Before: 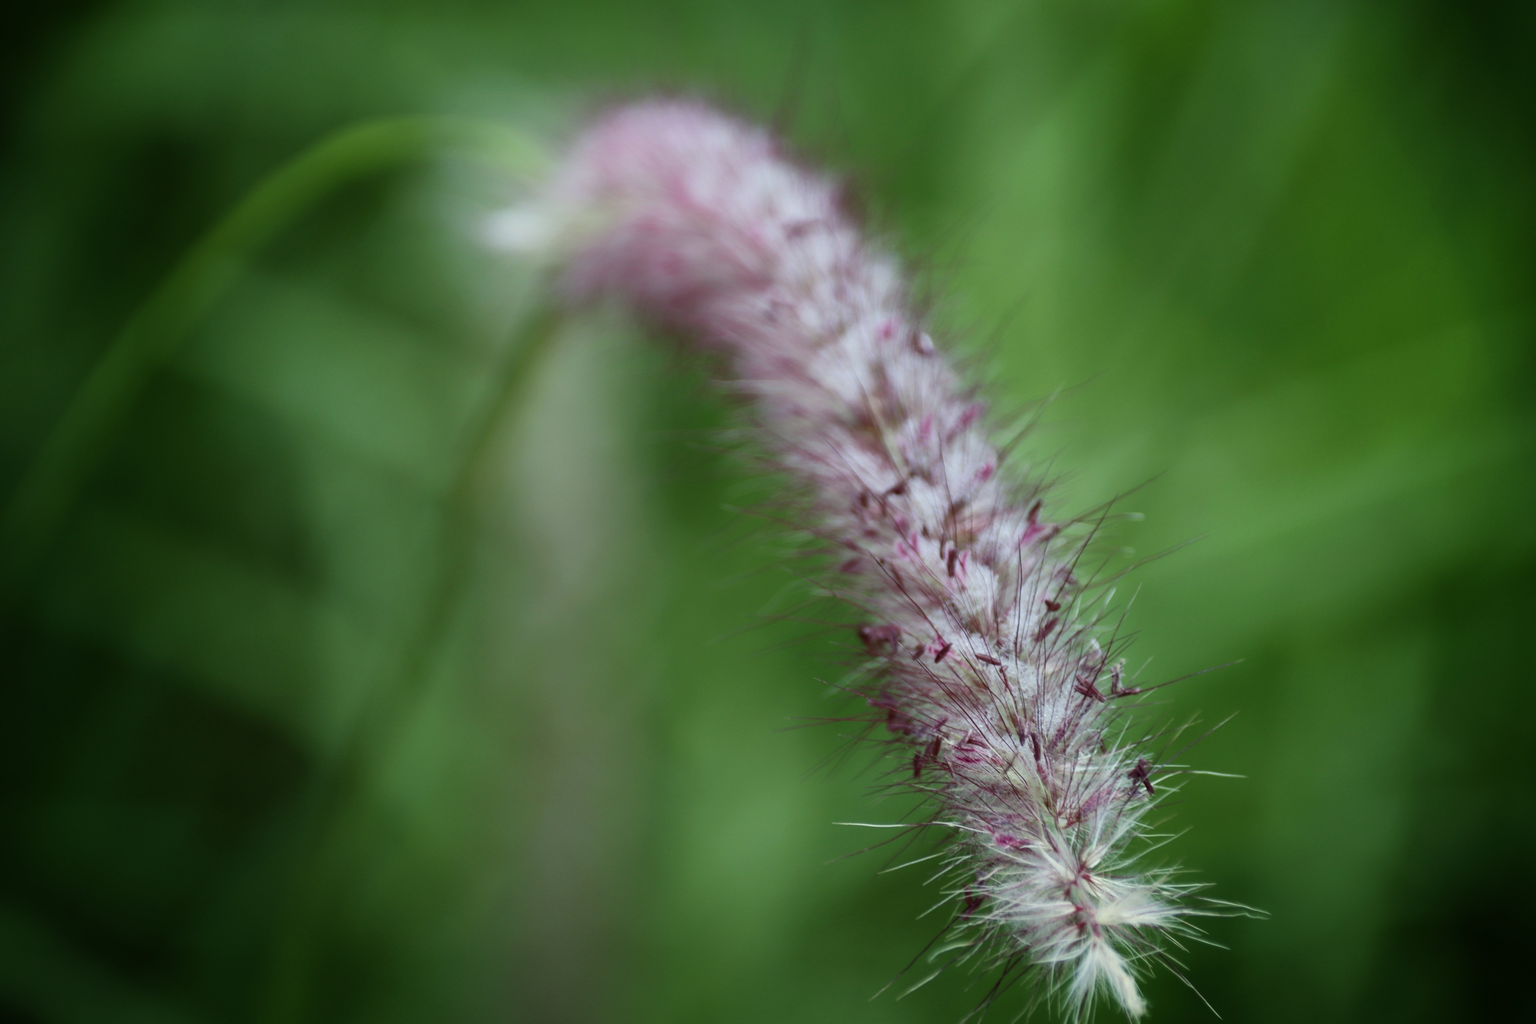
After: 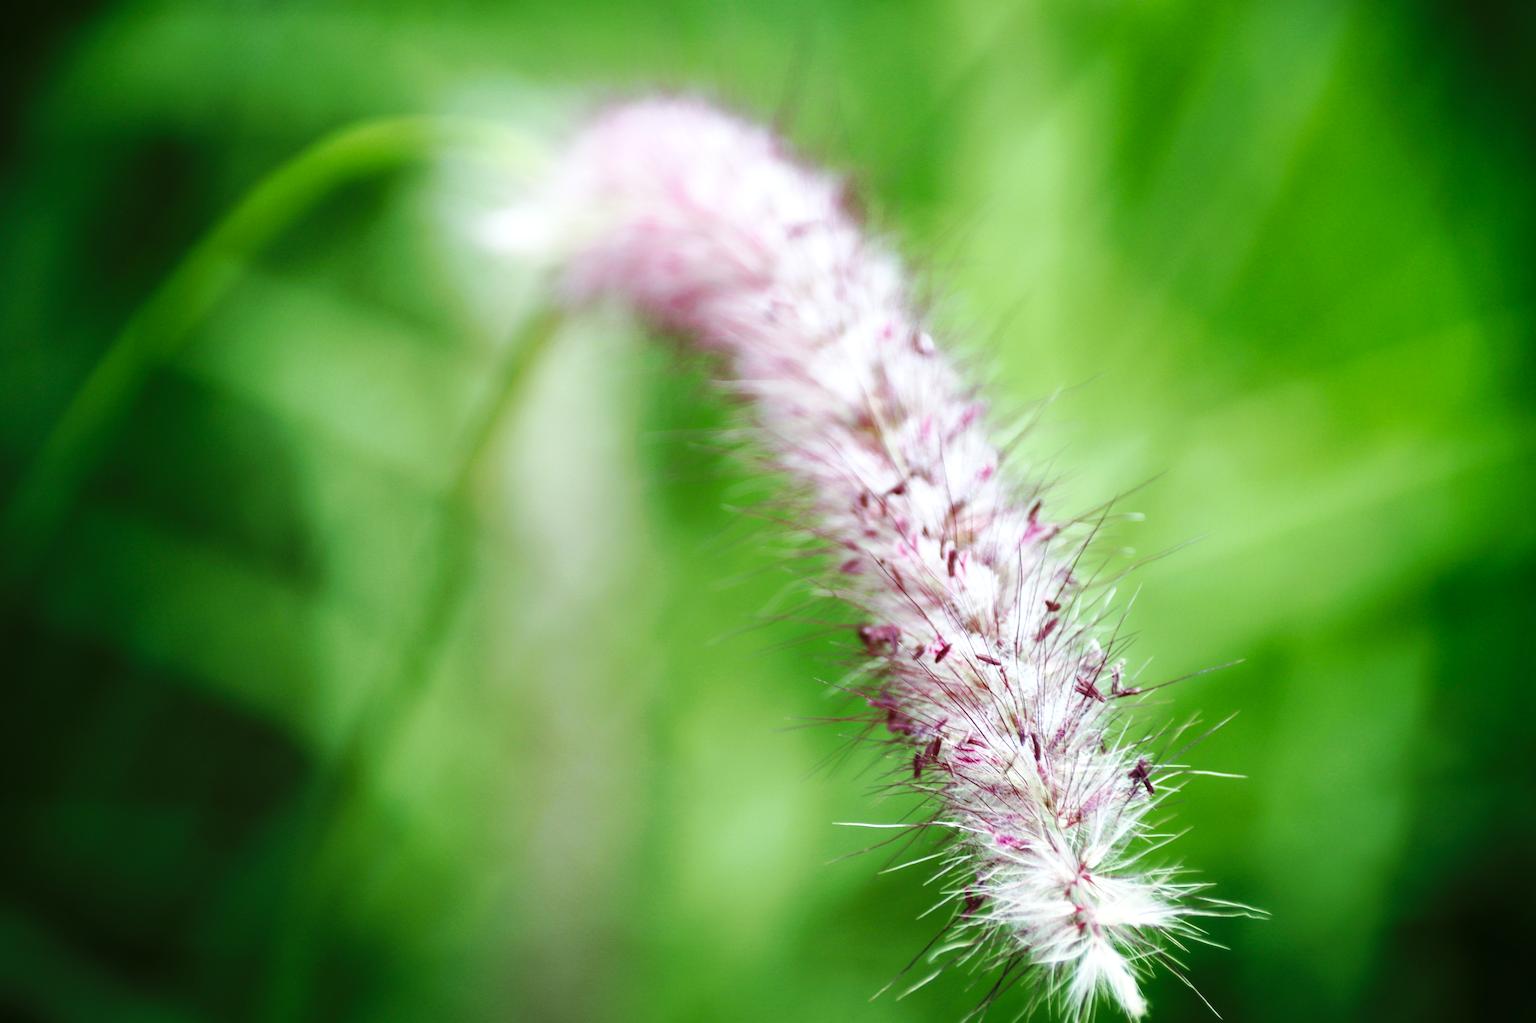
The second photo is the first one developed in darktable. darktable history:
base curve: curves: ch0 [(0, 0) (0.032, 0.025) (0.121, 0.166) (0.206, 0.329) (0.605, 0.79) (1, 1)], preserve colors none
exposure: black level correction 0, exposure 0.935 EV, compensate highlight preservation false
